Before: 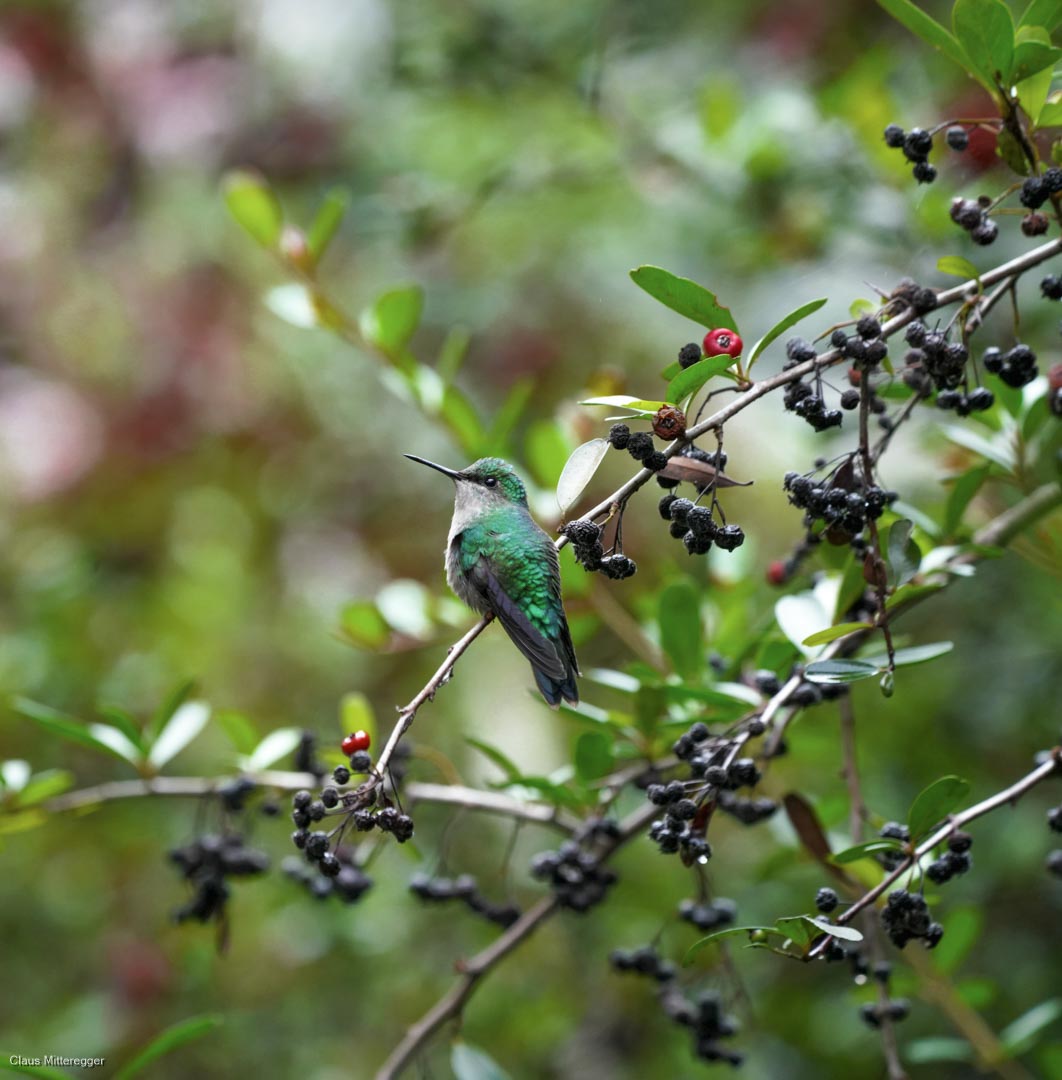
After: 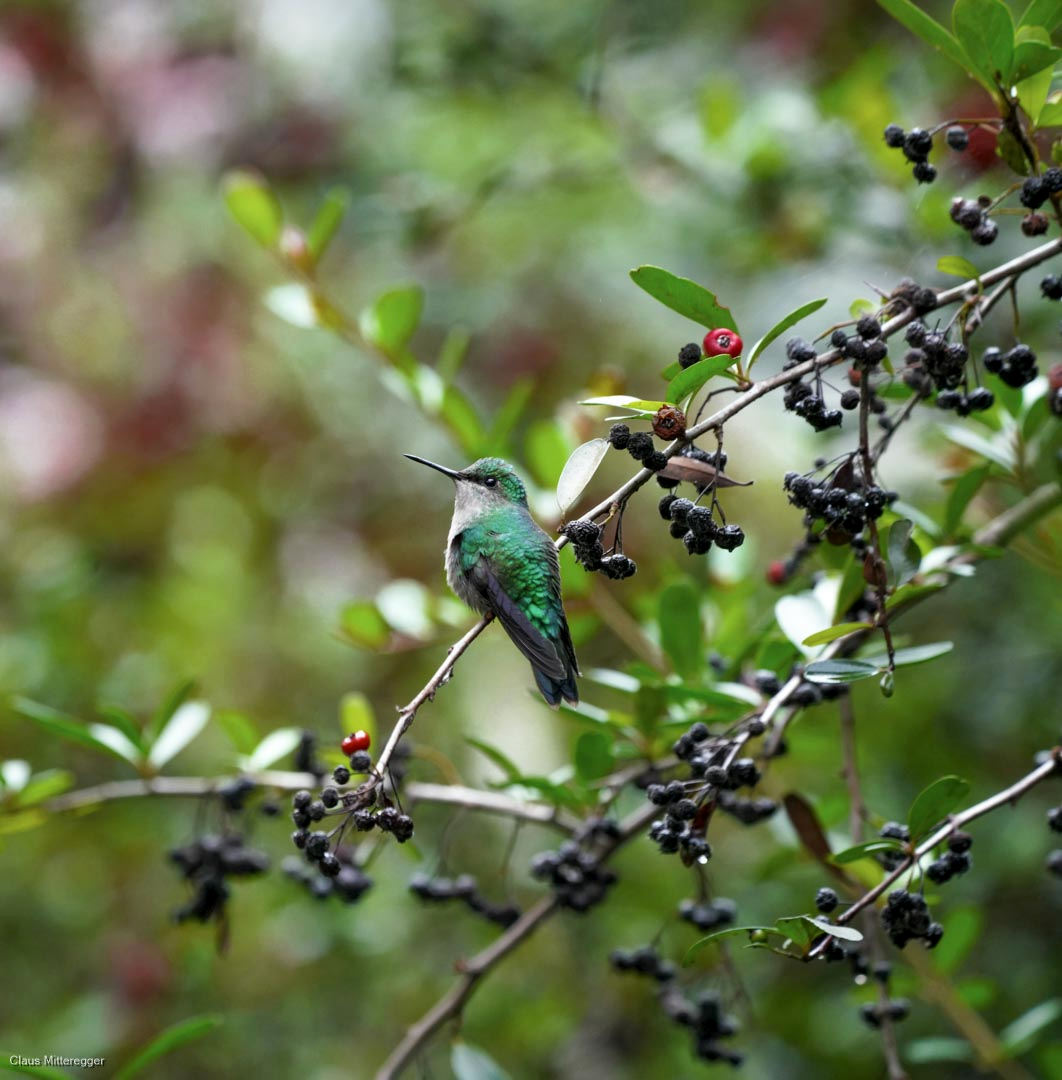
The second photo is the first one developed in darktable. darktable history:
color balance: mode lift, gamma, gain (sRGB), lift [0.97, 1, 1, 1], gamma [1.03, 1, 1, 1]
